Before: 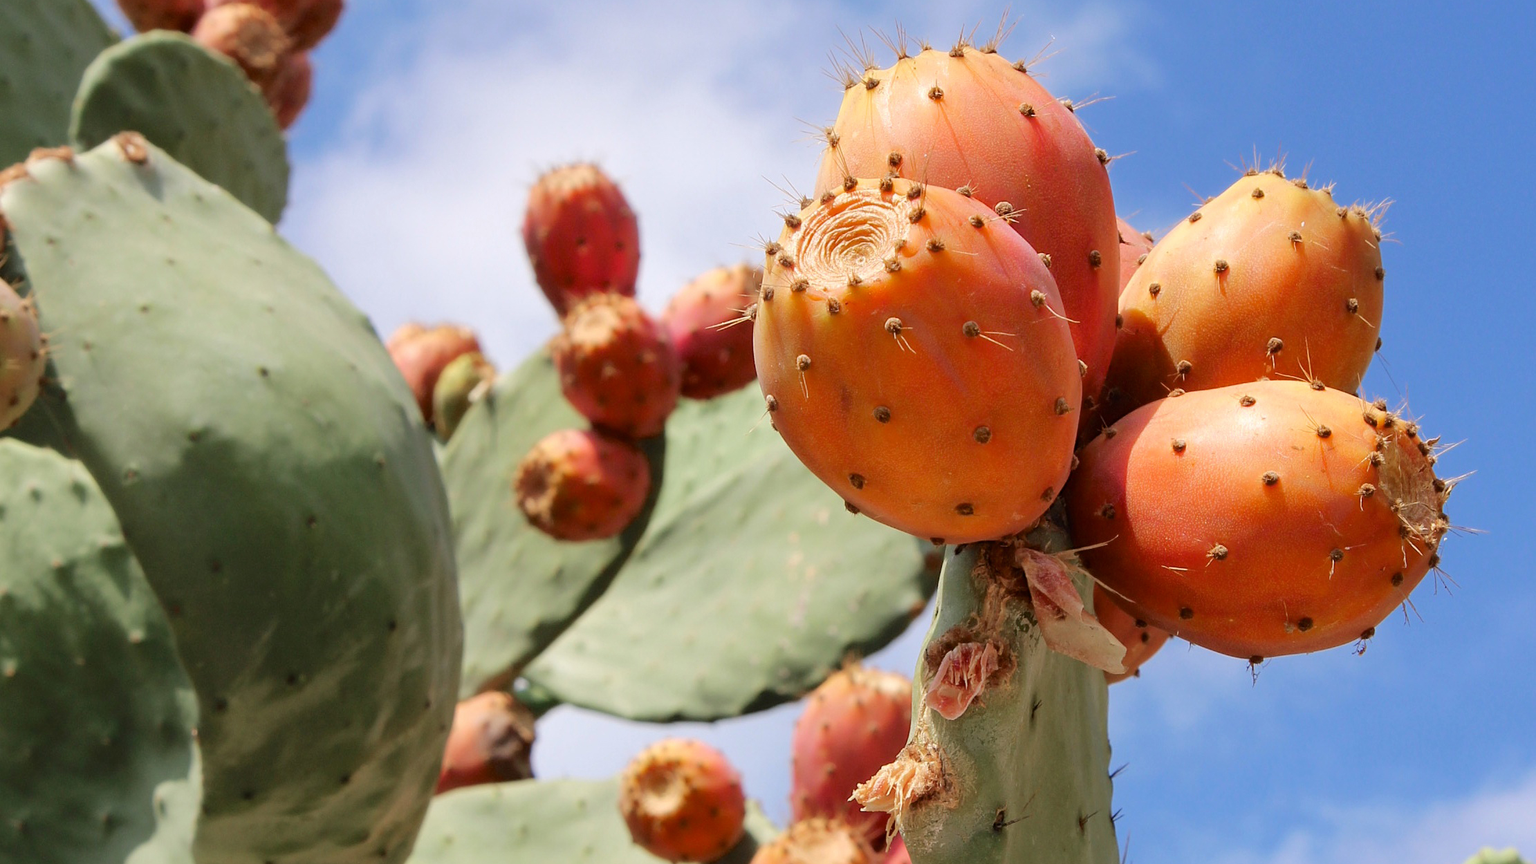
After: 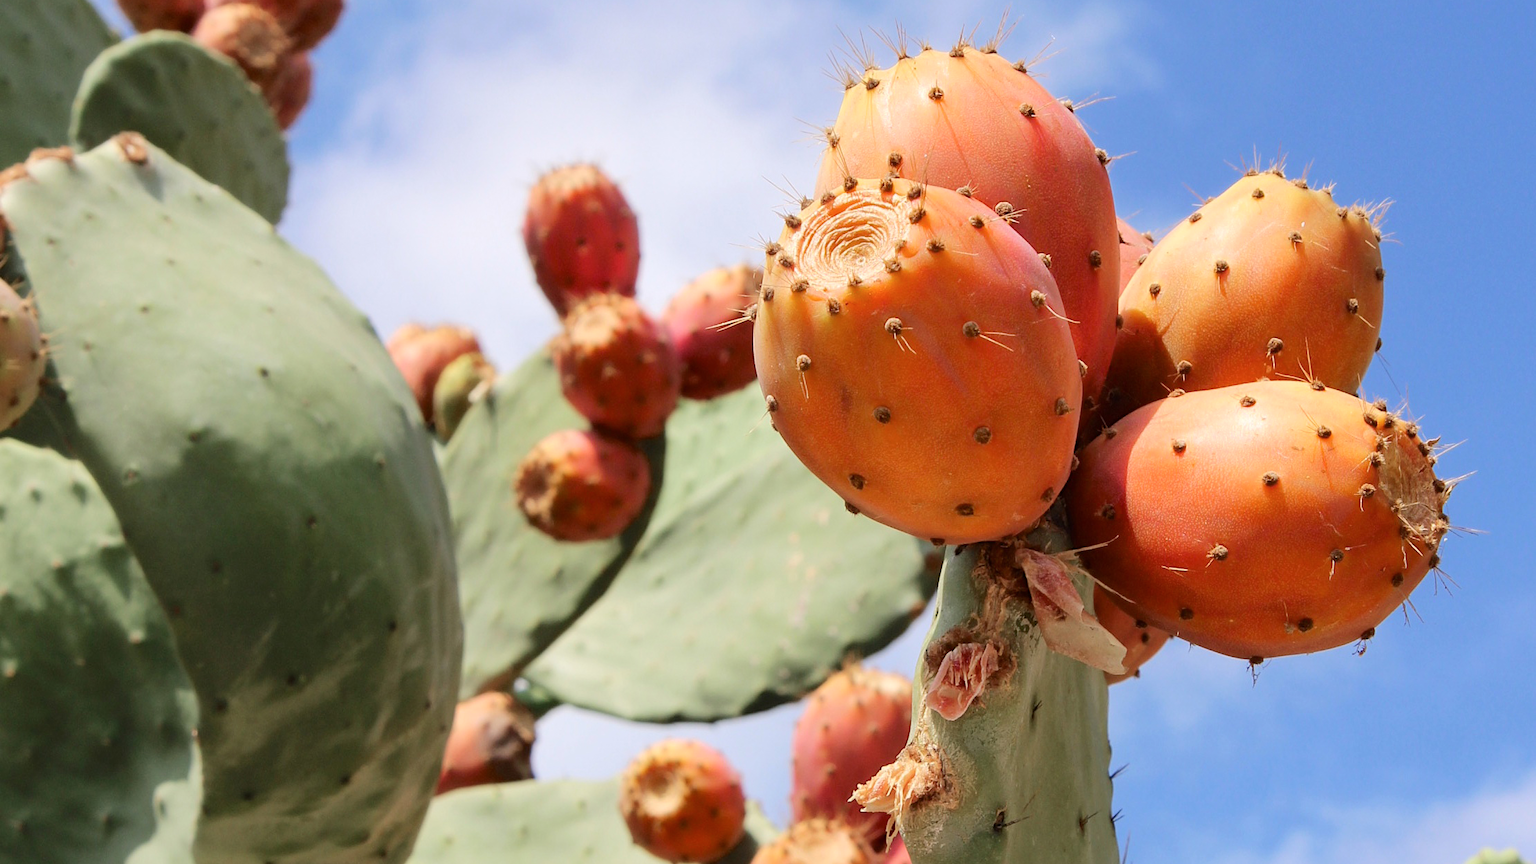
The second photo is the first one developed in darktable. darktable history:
tone curve: curves: ch0 [(0, 0) (0.251, 0.254) (0.689, 0.733) (1, 1)], color space Lab, independent channels, preserve colors none
